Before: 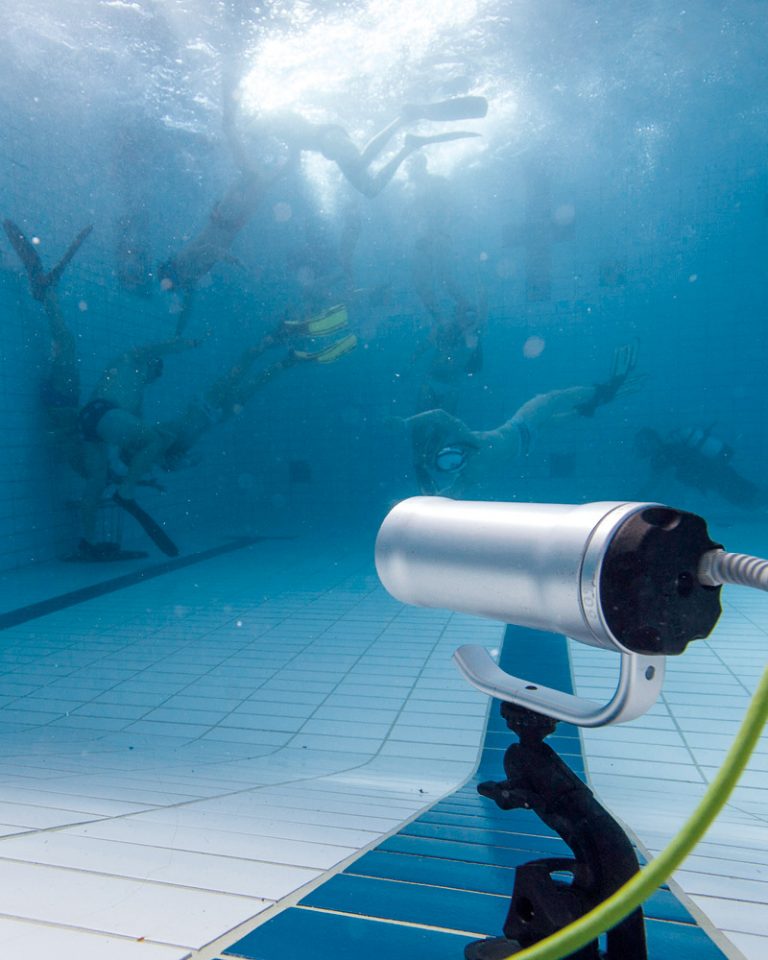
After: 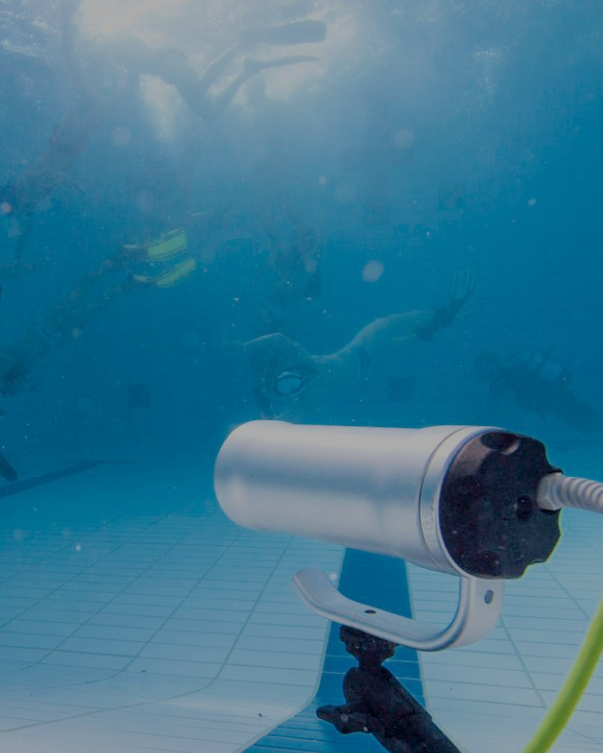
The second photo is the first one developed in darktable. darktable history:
filmic rgb: black relative exposure -8.02 EV, white relative exposure 8.05 EV, target black luminance 0%, hardness 2.51, latitude 76.07%, contrast 0.571, shadows ↔ highlights balance 0.012%, color science v4 (2020)
crop and rotate: left 20.979%, top 8.014%, right 0.391%, bottom 13.447%
